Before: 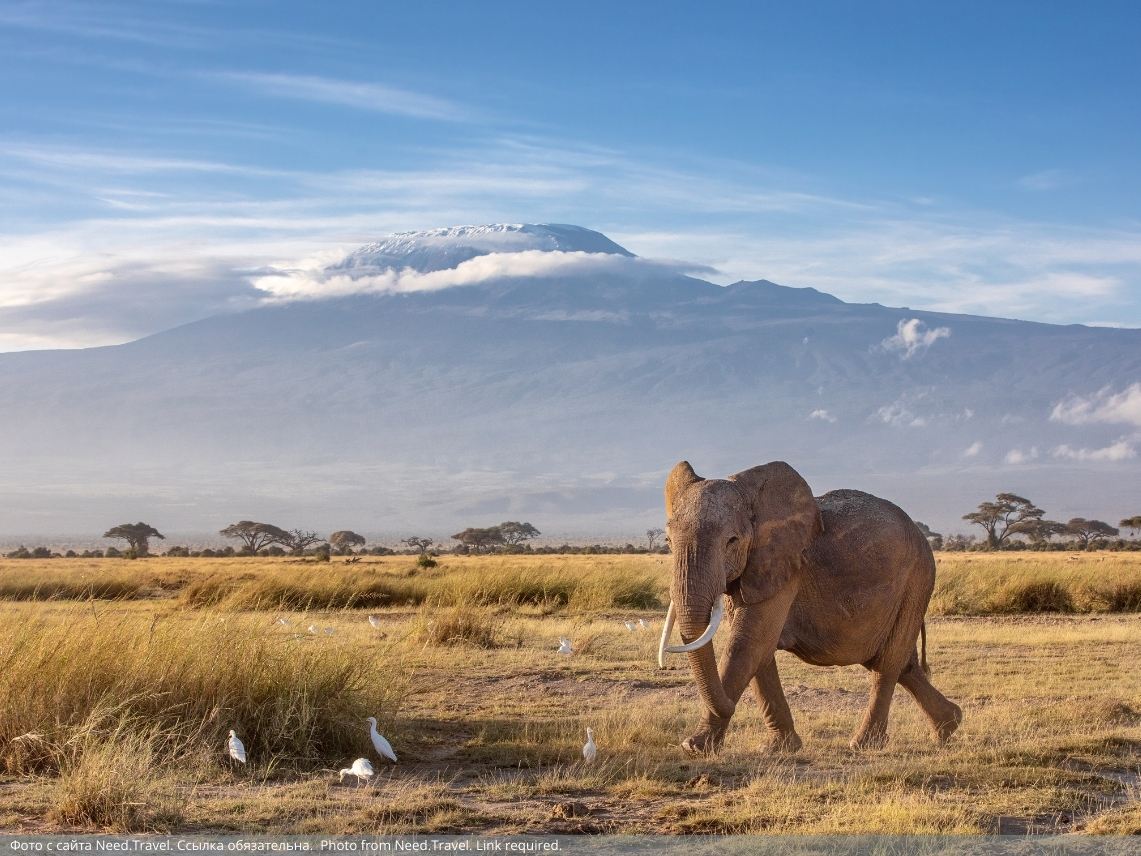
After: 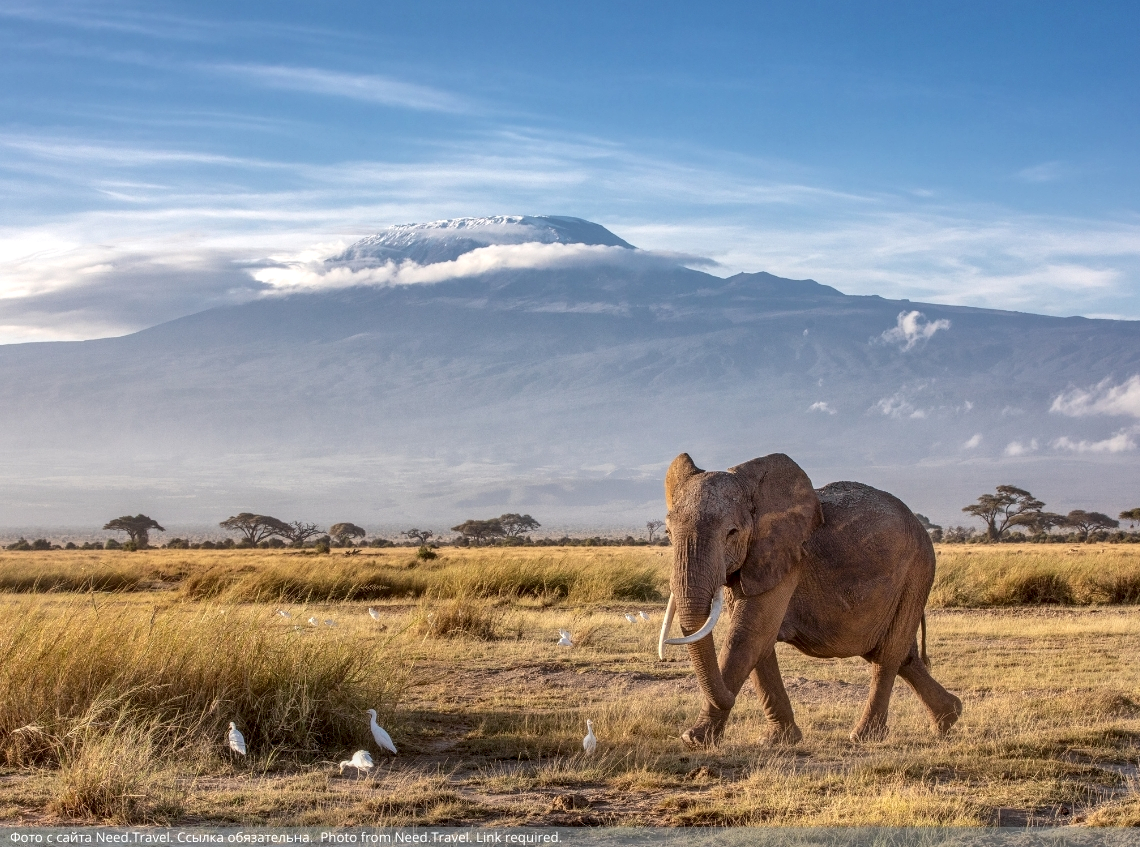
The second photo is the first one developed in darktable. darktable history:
local contrast: detail 130%
crop: top 1.049%, right 0.001%
shadows and highlights: radius 125.46, shadows 30.51, highlights -30.51, low approximation 0.01, soften with gaussian
